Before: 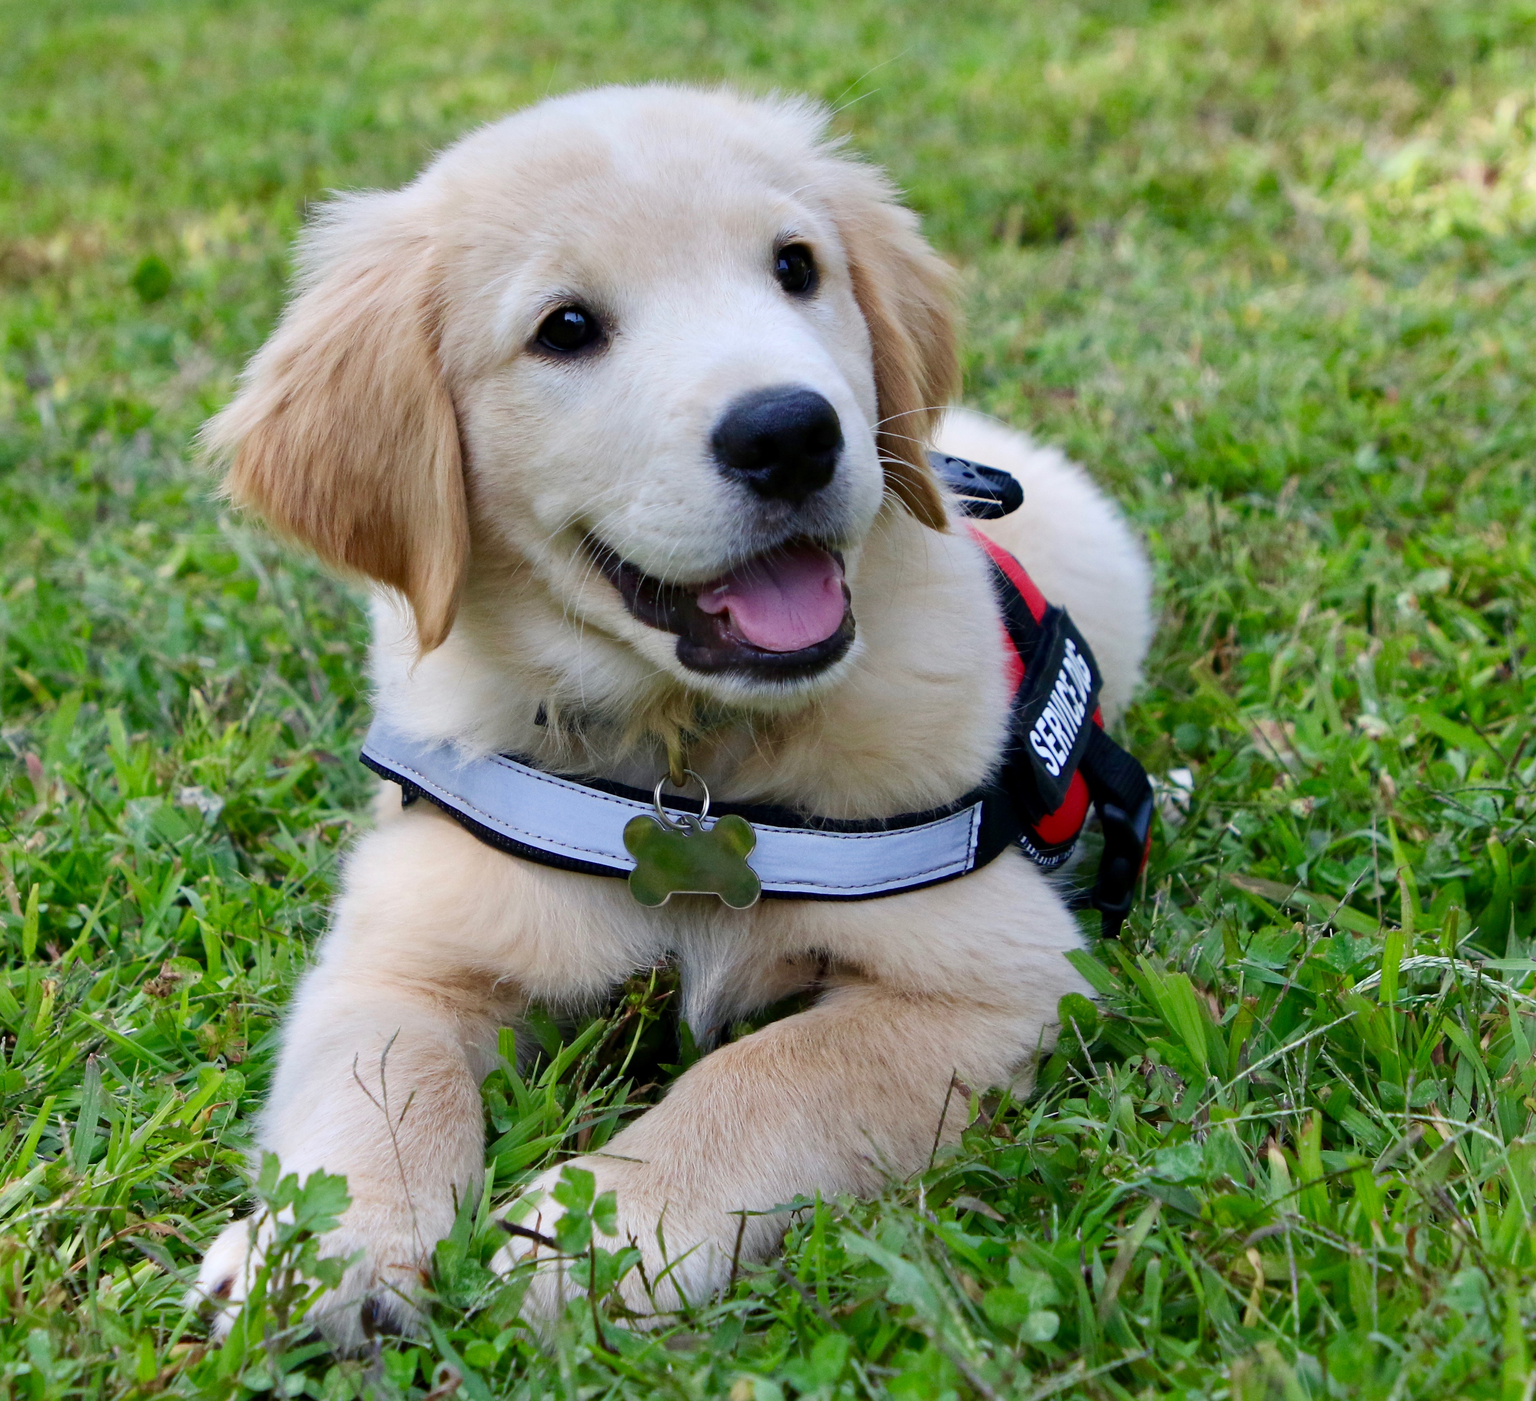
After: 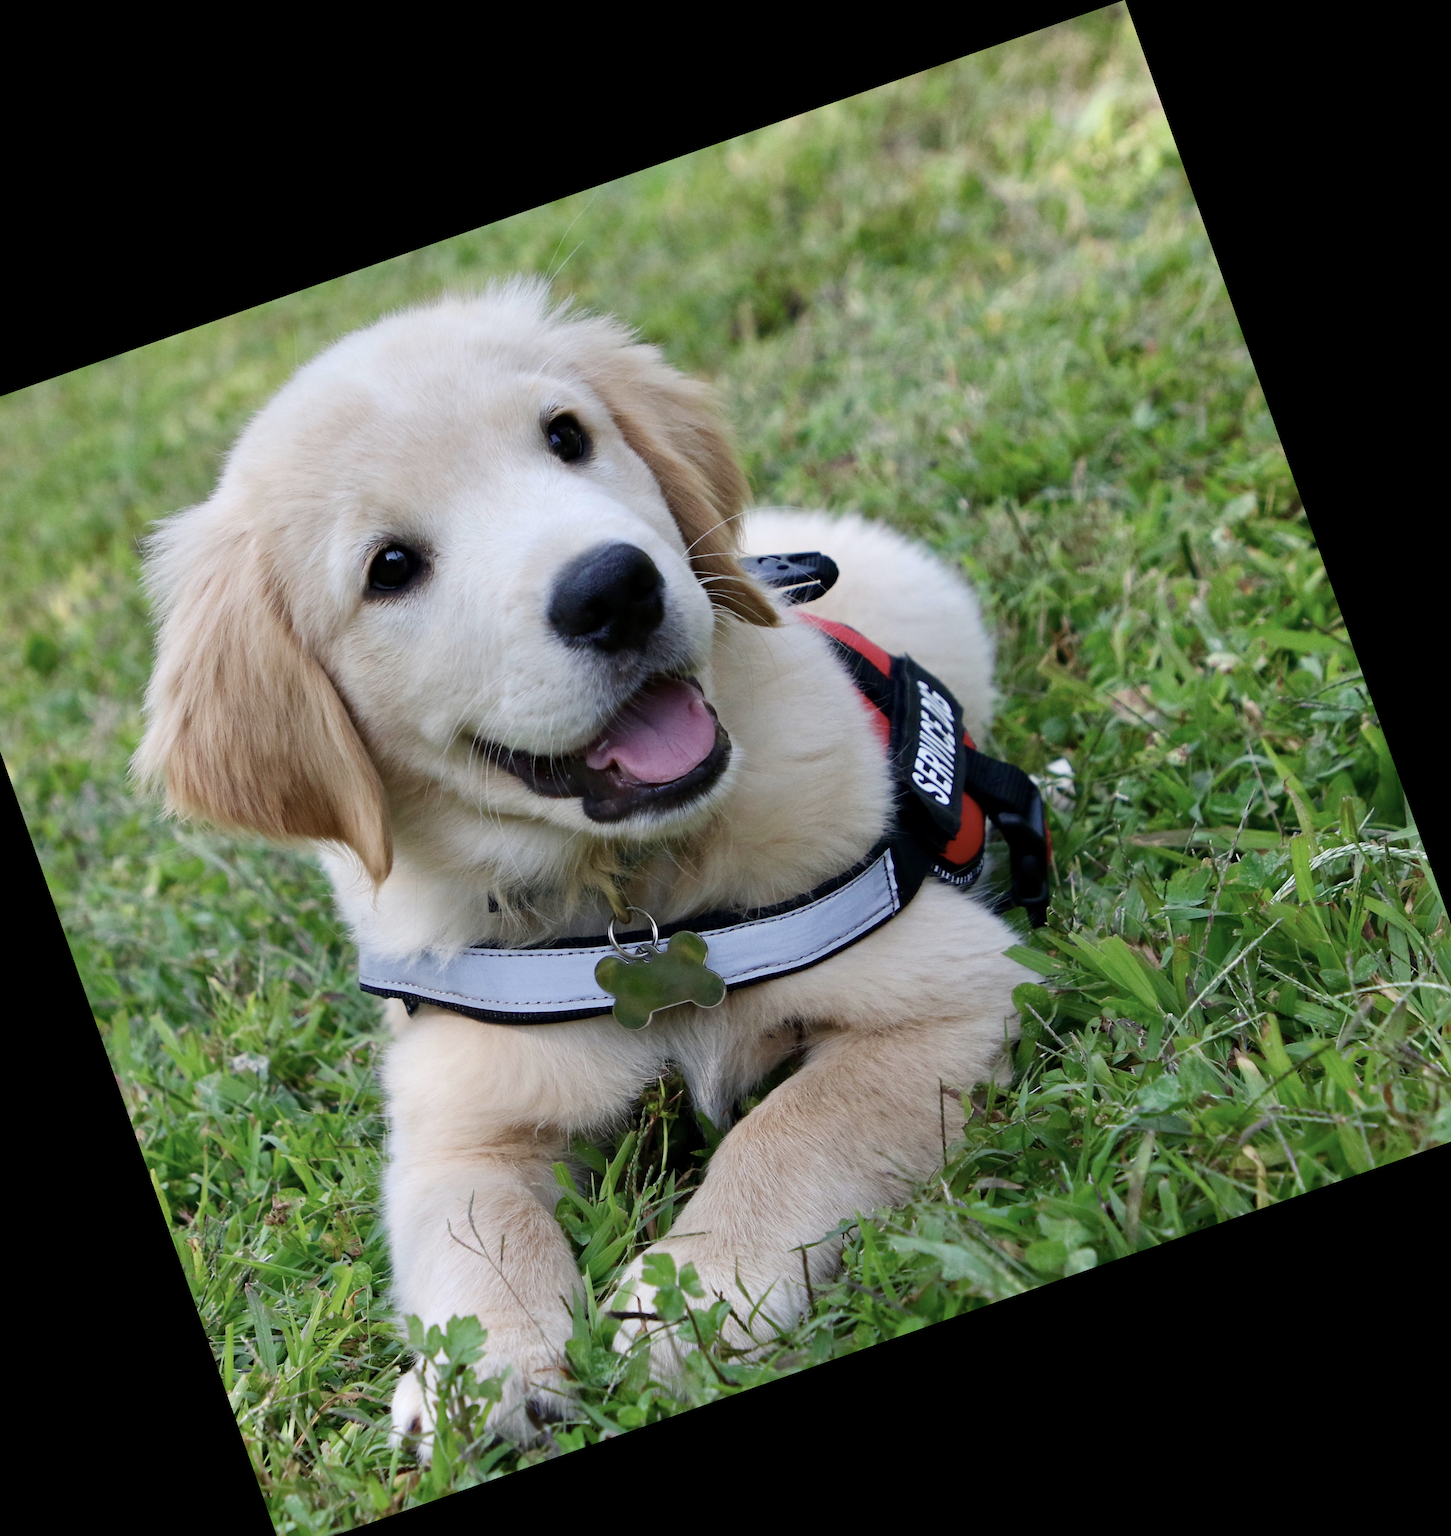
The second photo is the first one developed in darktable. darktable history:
rotate and perspective: rotation 0.062°, lens shift (vertical) 0.115, lens shift (horizontal) -0.133, crop left 0.047, crop right 0.94, crop top 0.061, crop bottom 0.94
contrast brightness saturation: saturation -0.05
color correction: saturation 0.8
crop and rotate: angle 19.43°, left 6.812%, right 4.125%, bottom 1.087%
